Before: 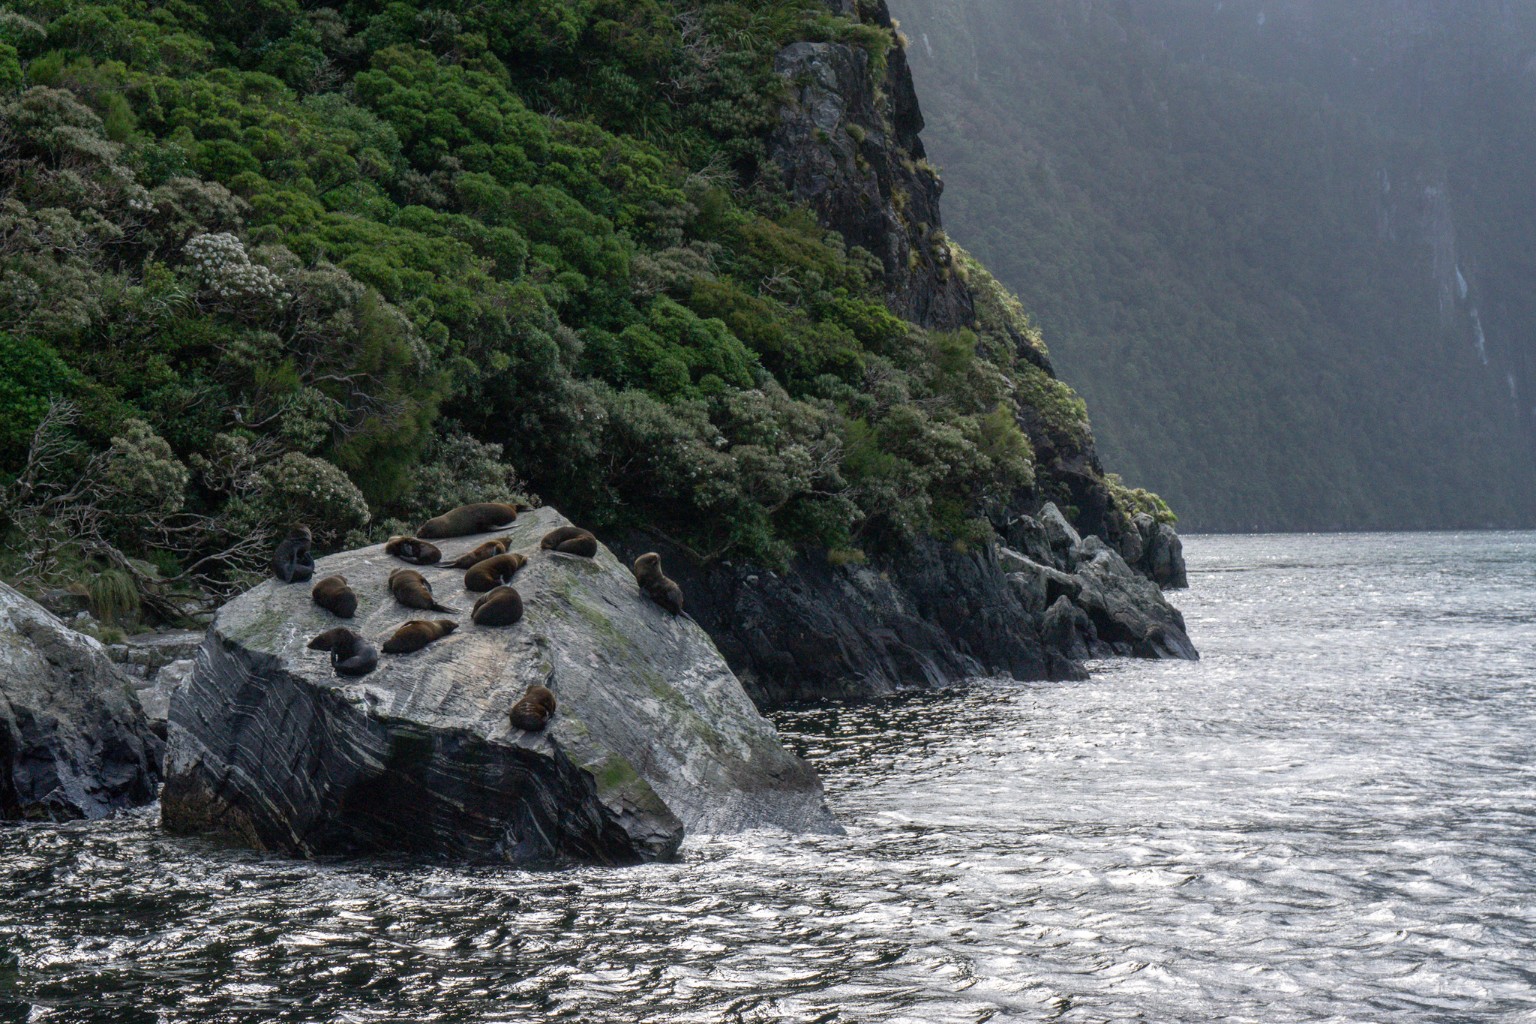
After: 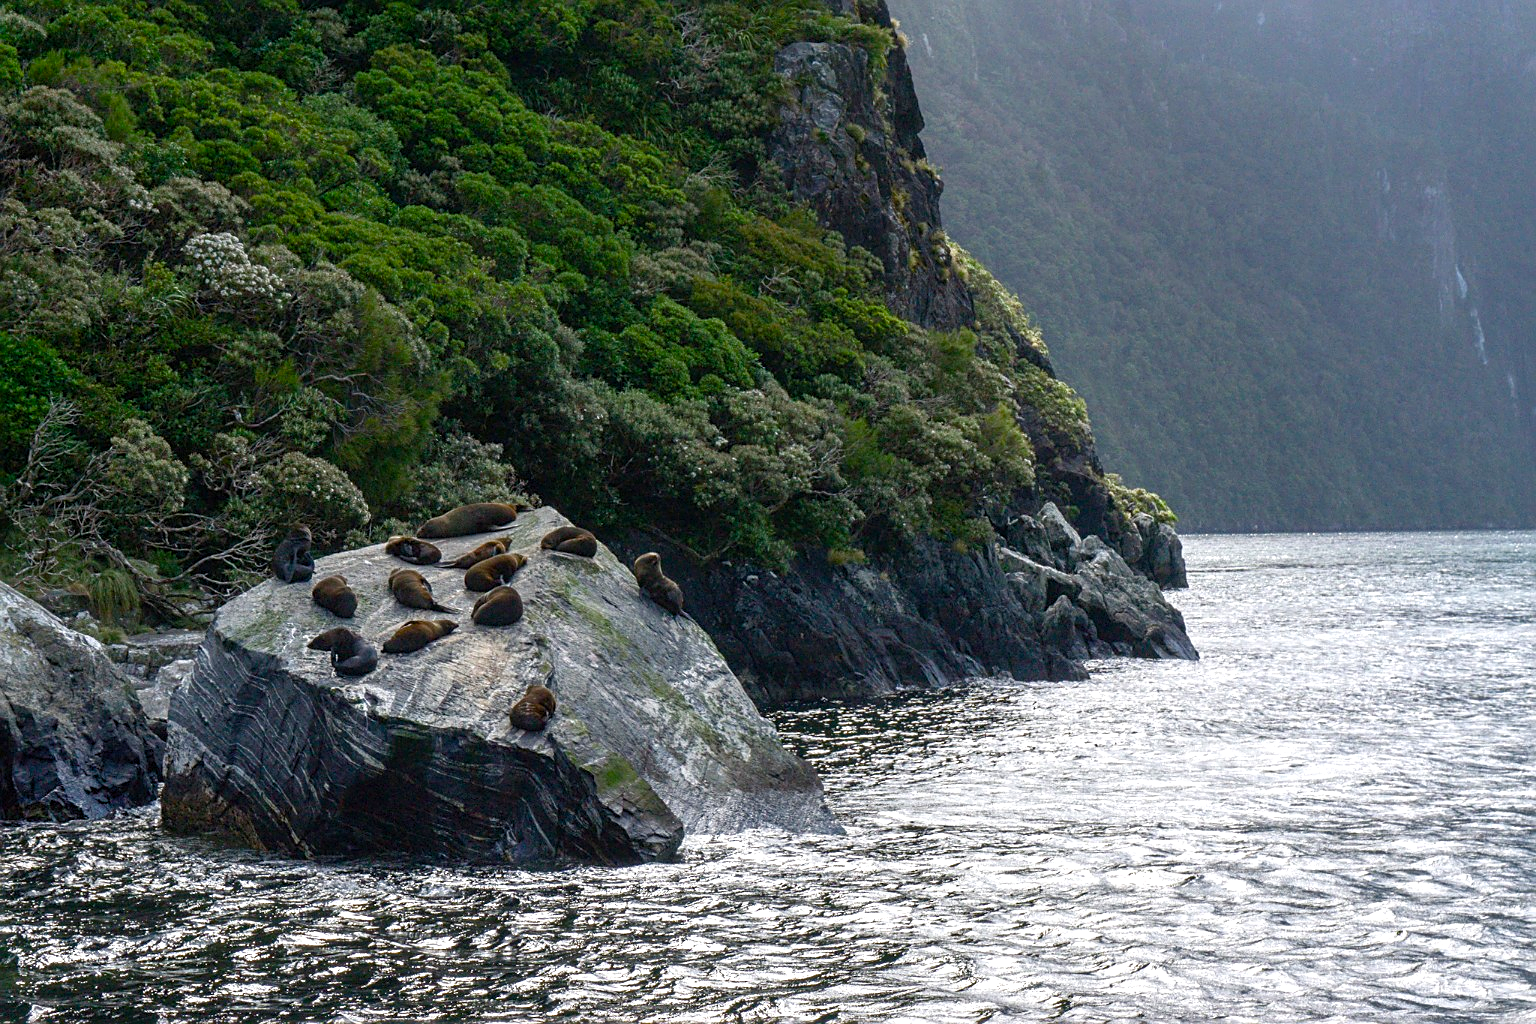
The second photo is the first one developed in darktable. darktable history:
sharpen: on, module defaults
color balance rgb: perceptual saturation grading › global saturation 25%, perceptual saturation grading › highlights -50%, perceptual saturation grading › shadows 30%, perceptual brilliance grading › global brilliance 12%, global vibrance 20%
